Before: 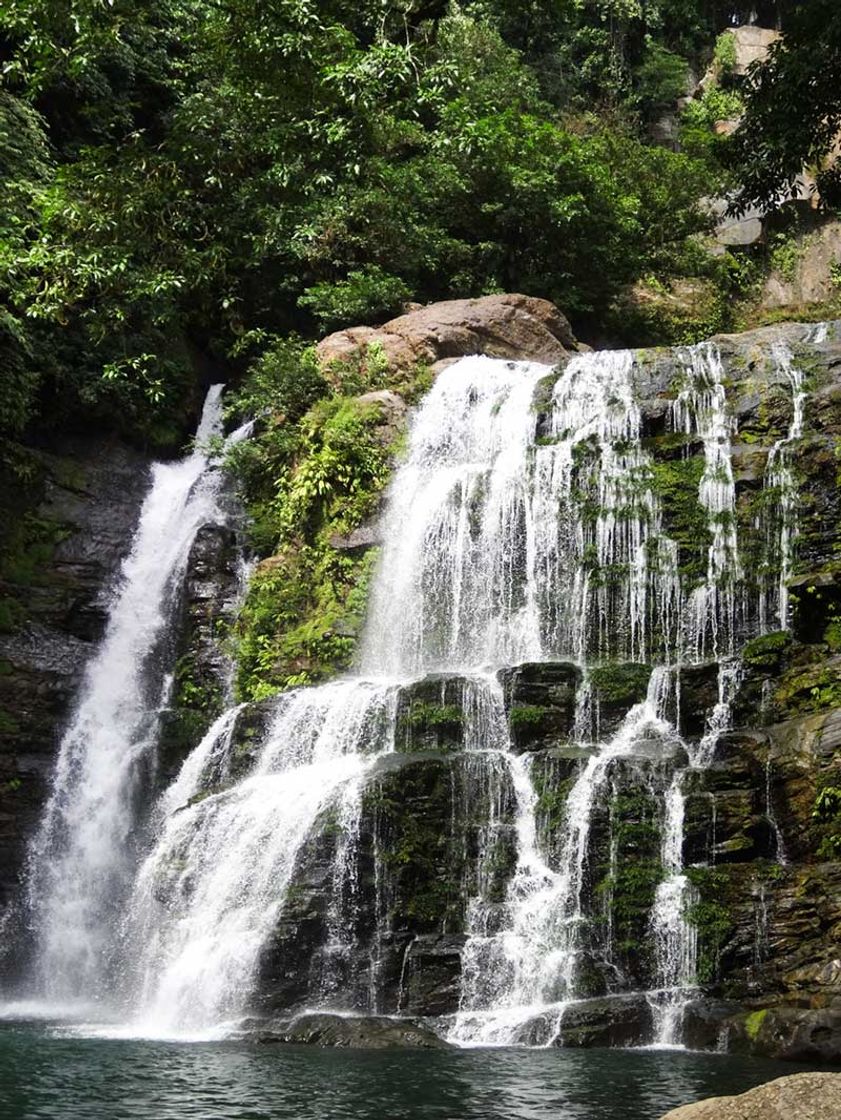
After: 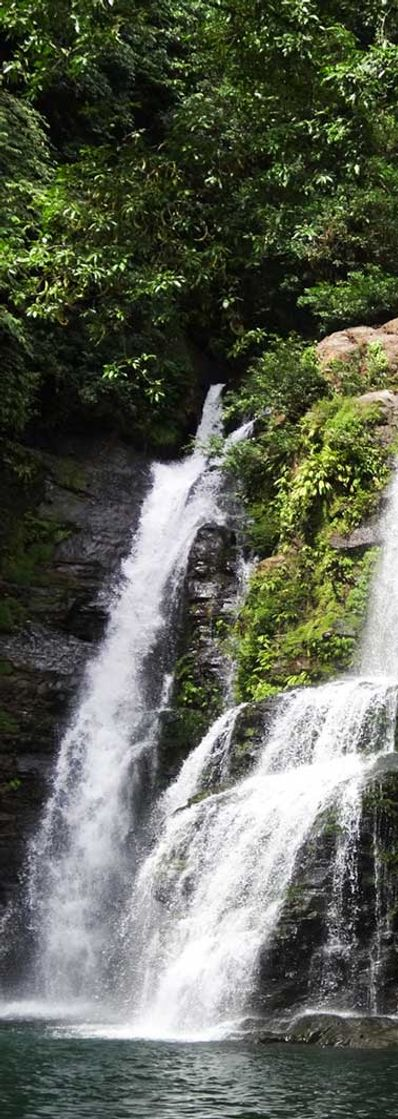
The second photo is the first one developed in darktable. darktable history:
crop and rotate: left 0.062%, top 0%, right 52.578%
